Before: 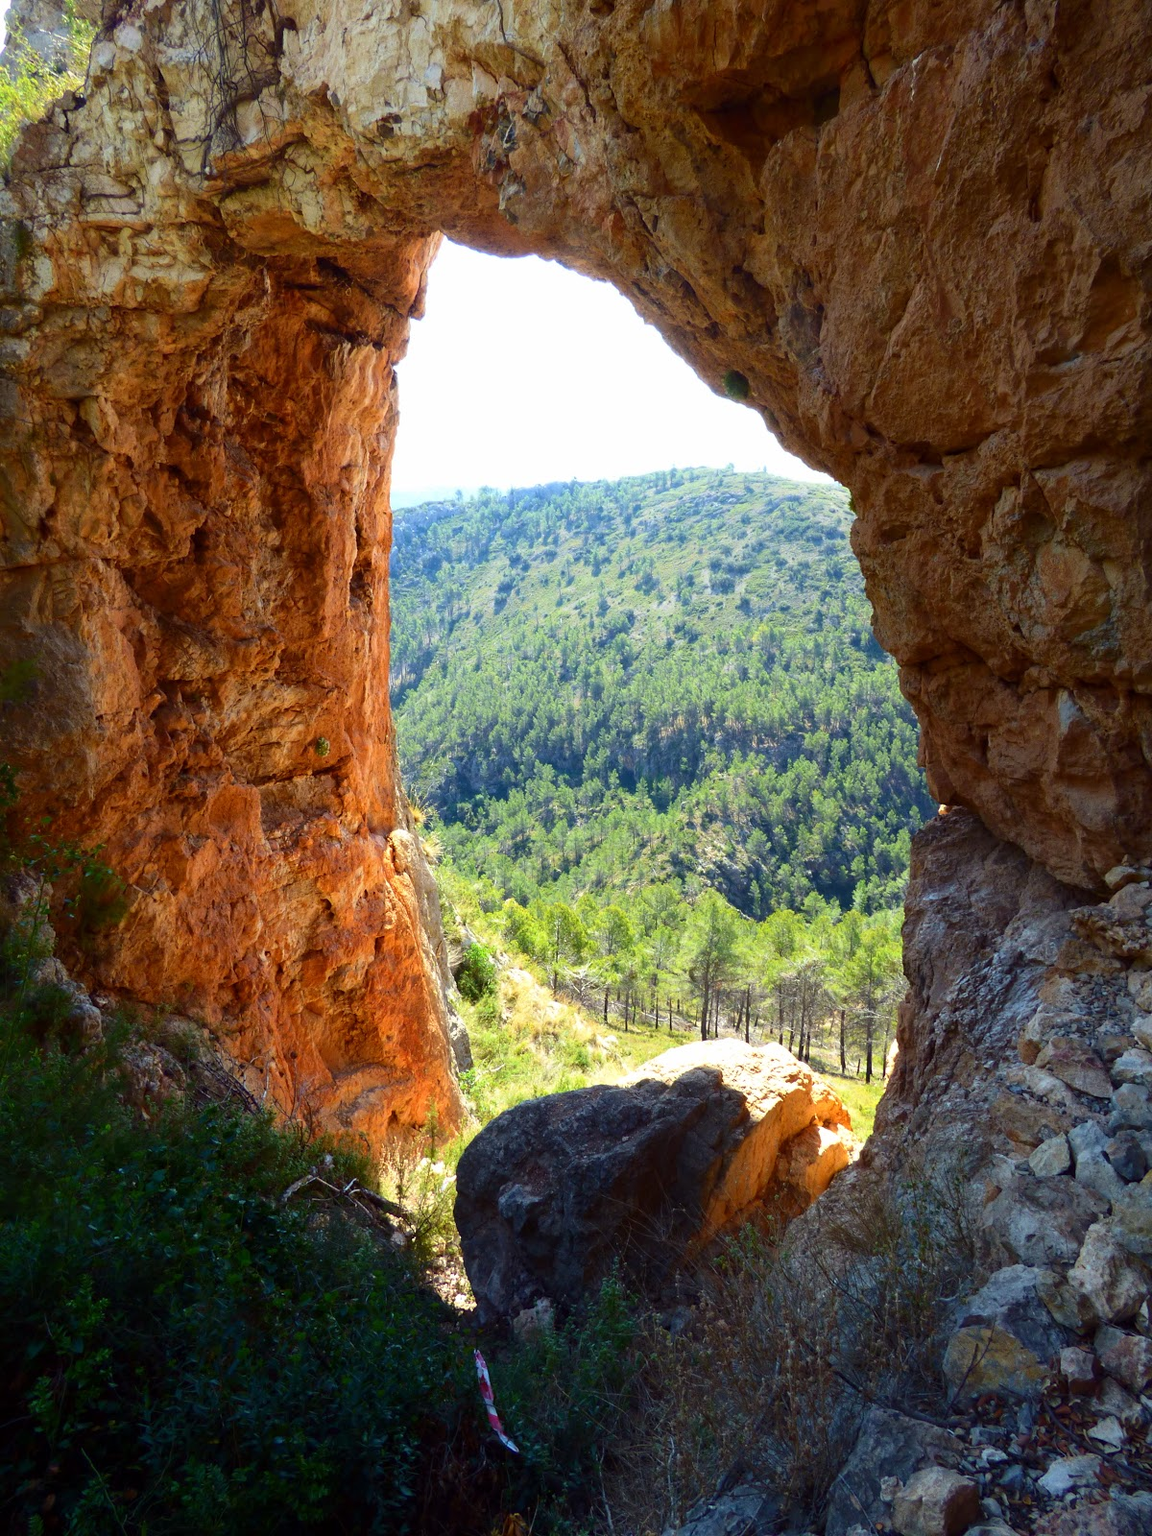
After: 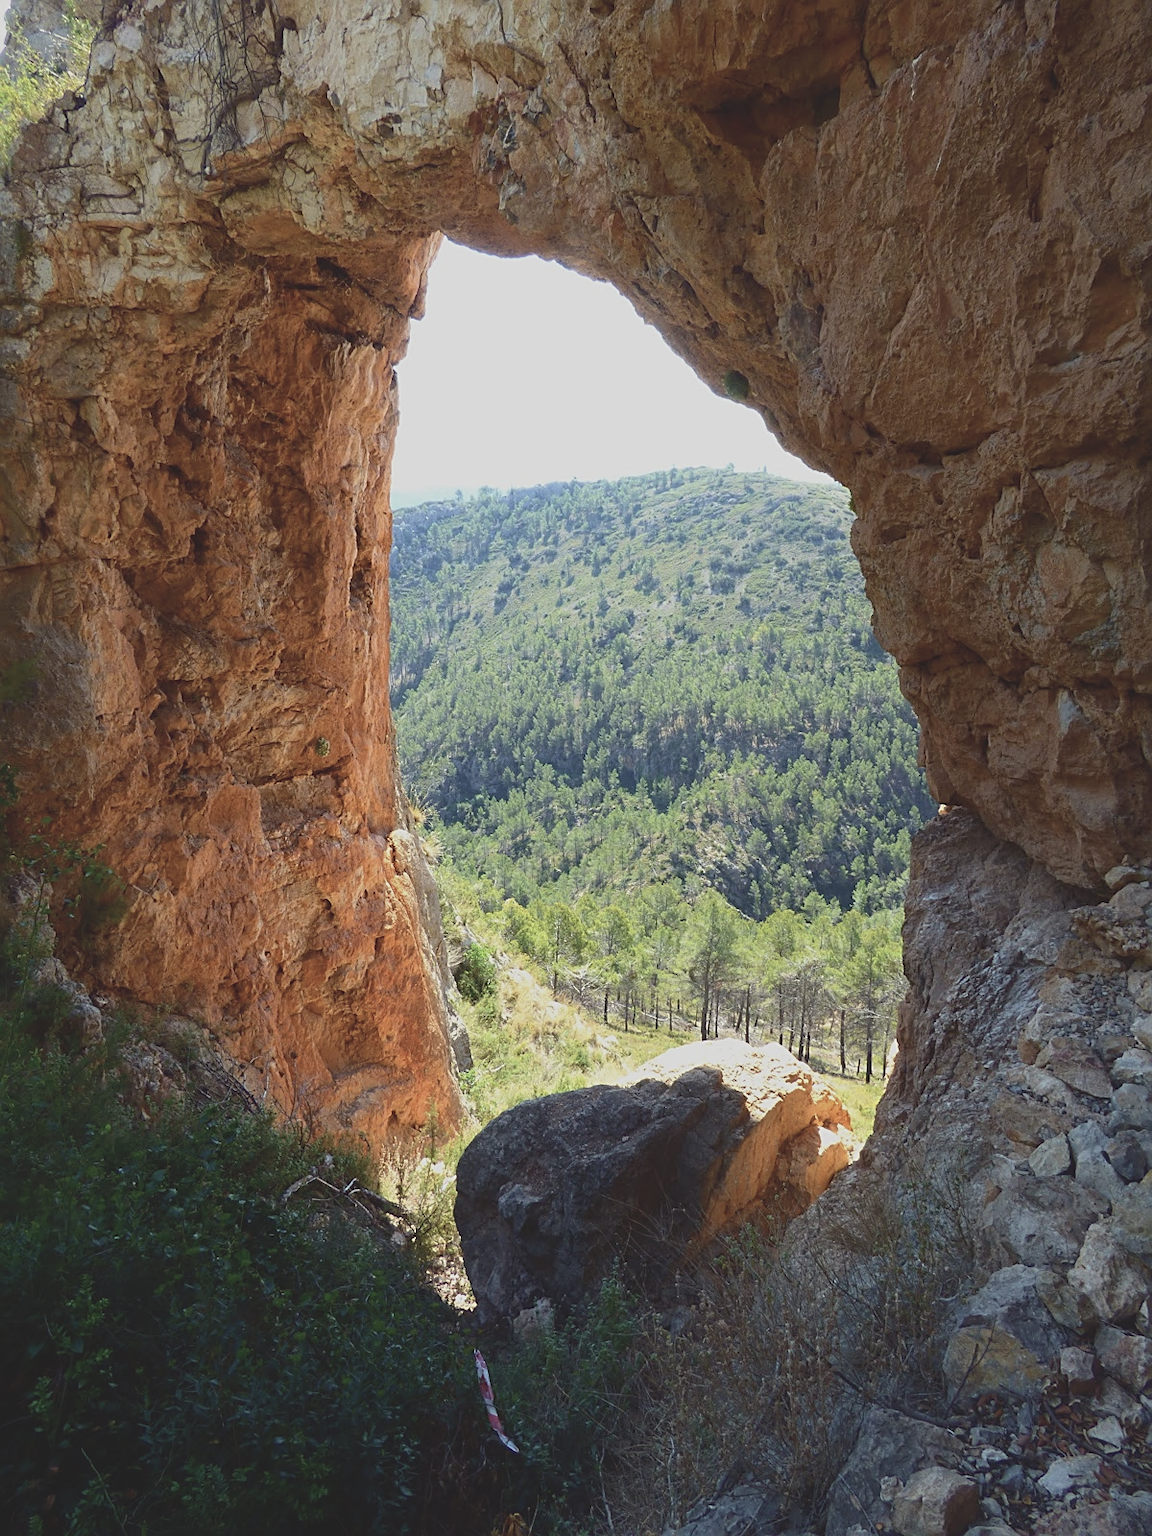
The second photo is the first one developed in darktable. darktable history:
sharpen: radius 1.967
contrast brightness saturation: contrast -0.26, saturation -0.43
